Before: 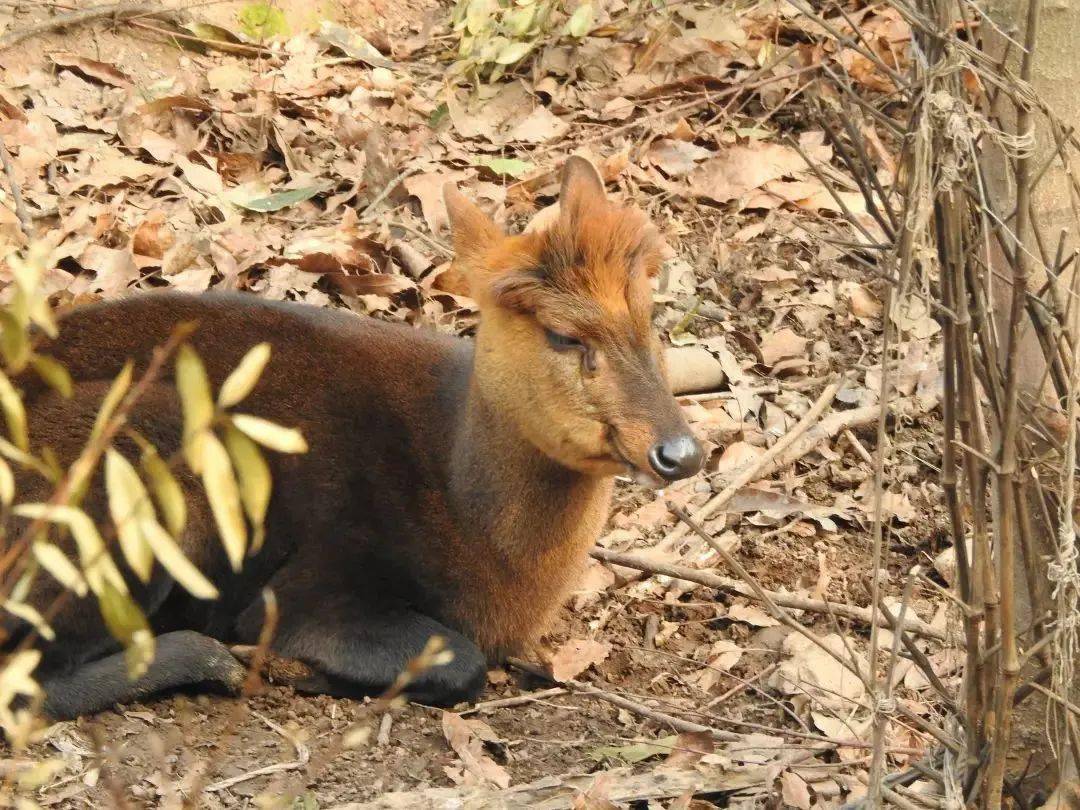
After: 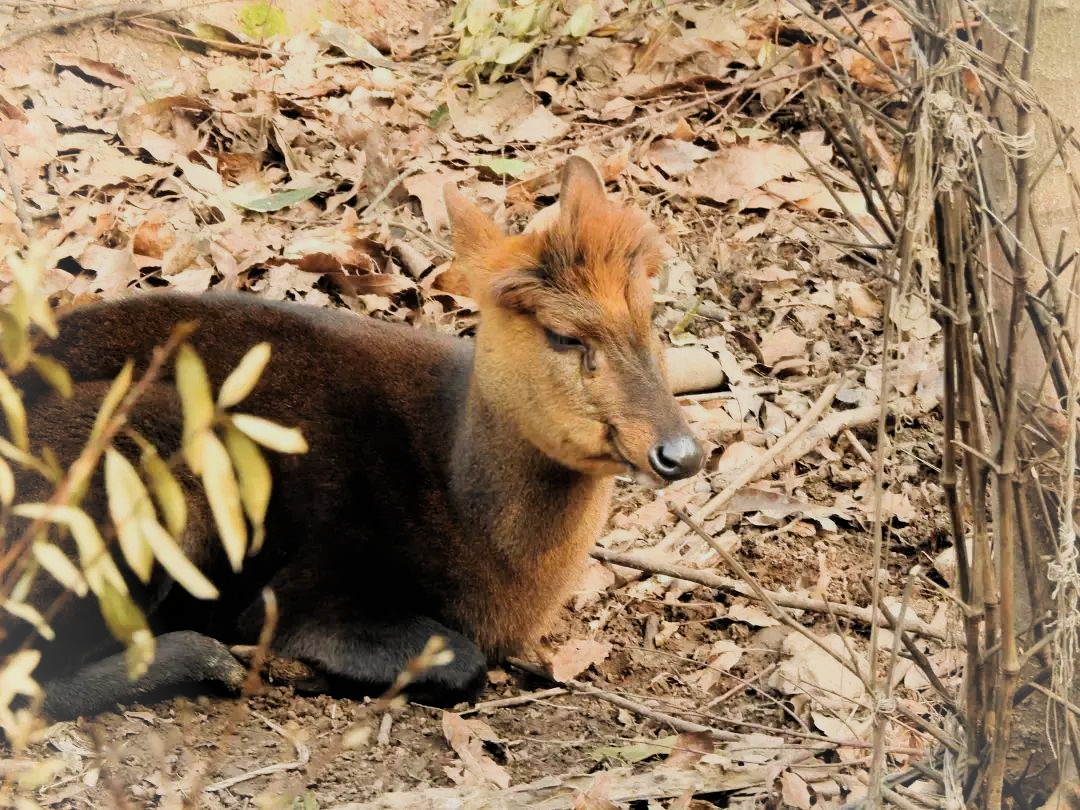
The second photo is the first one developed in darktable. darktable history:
tone equalizer: edges refinement/feathering 500, mask exposure compensation -1.57 EV, preserve details no
vignetting: fall-off radius 31.8%, brightness 0.048, saturation 0.001
filmic rgb: black relative exposure -5.09 EV, white relative exposure 3.98 EV, hardness 2.88, contrast 1.298, highlights saturation mix -31.02%
